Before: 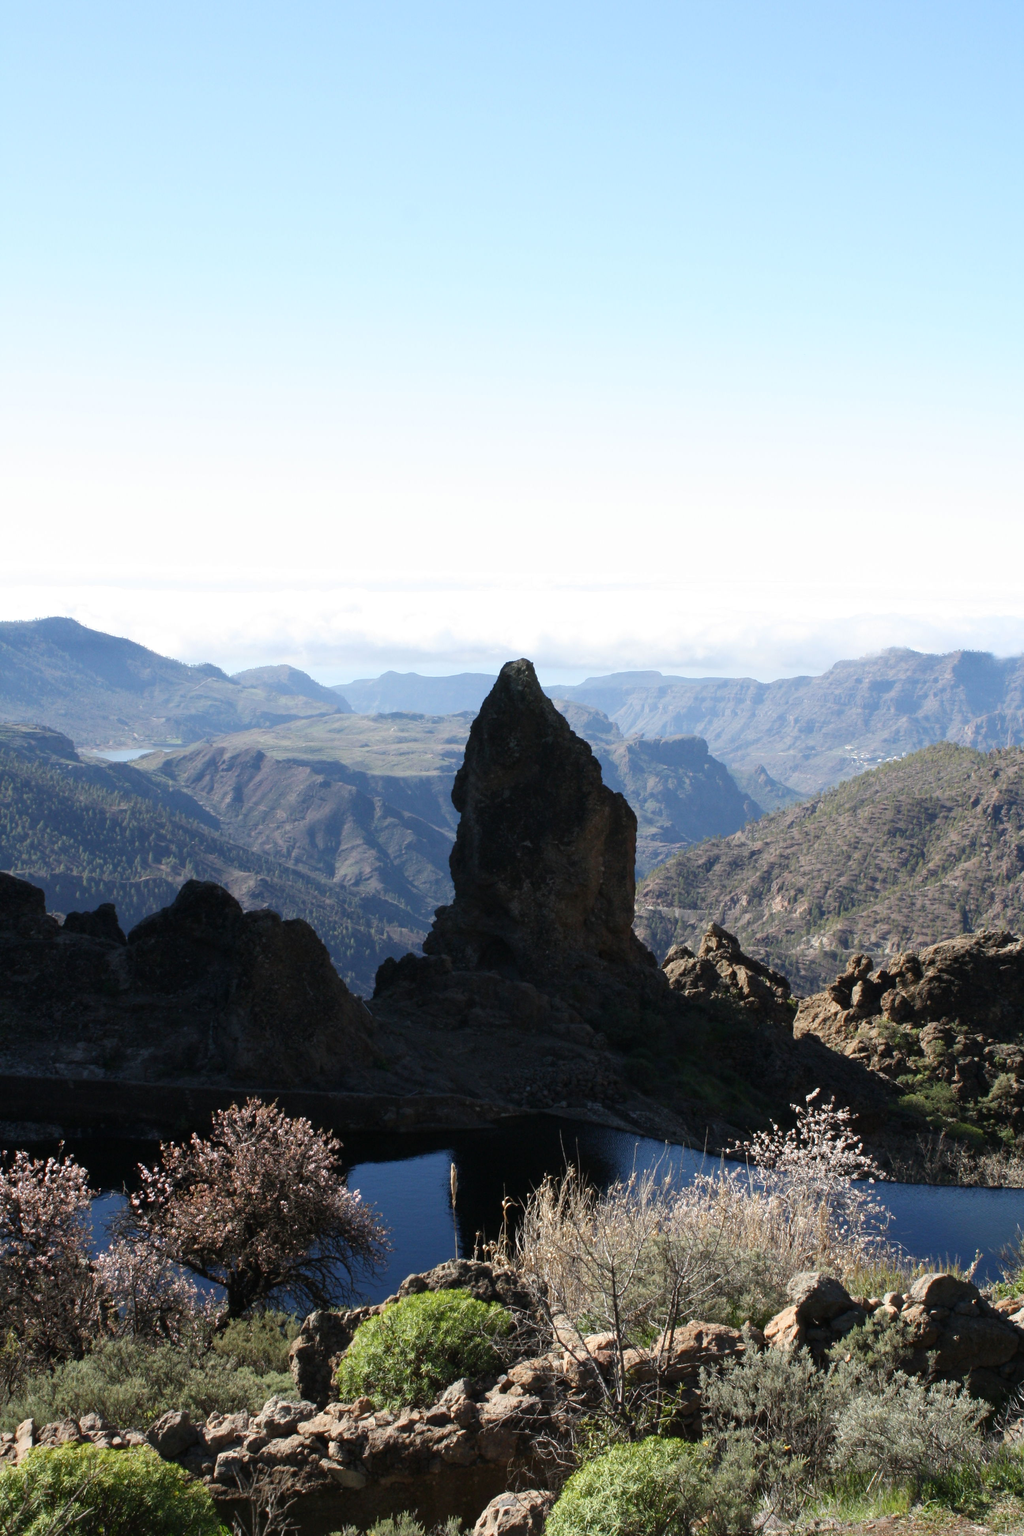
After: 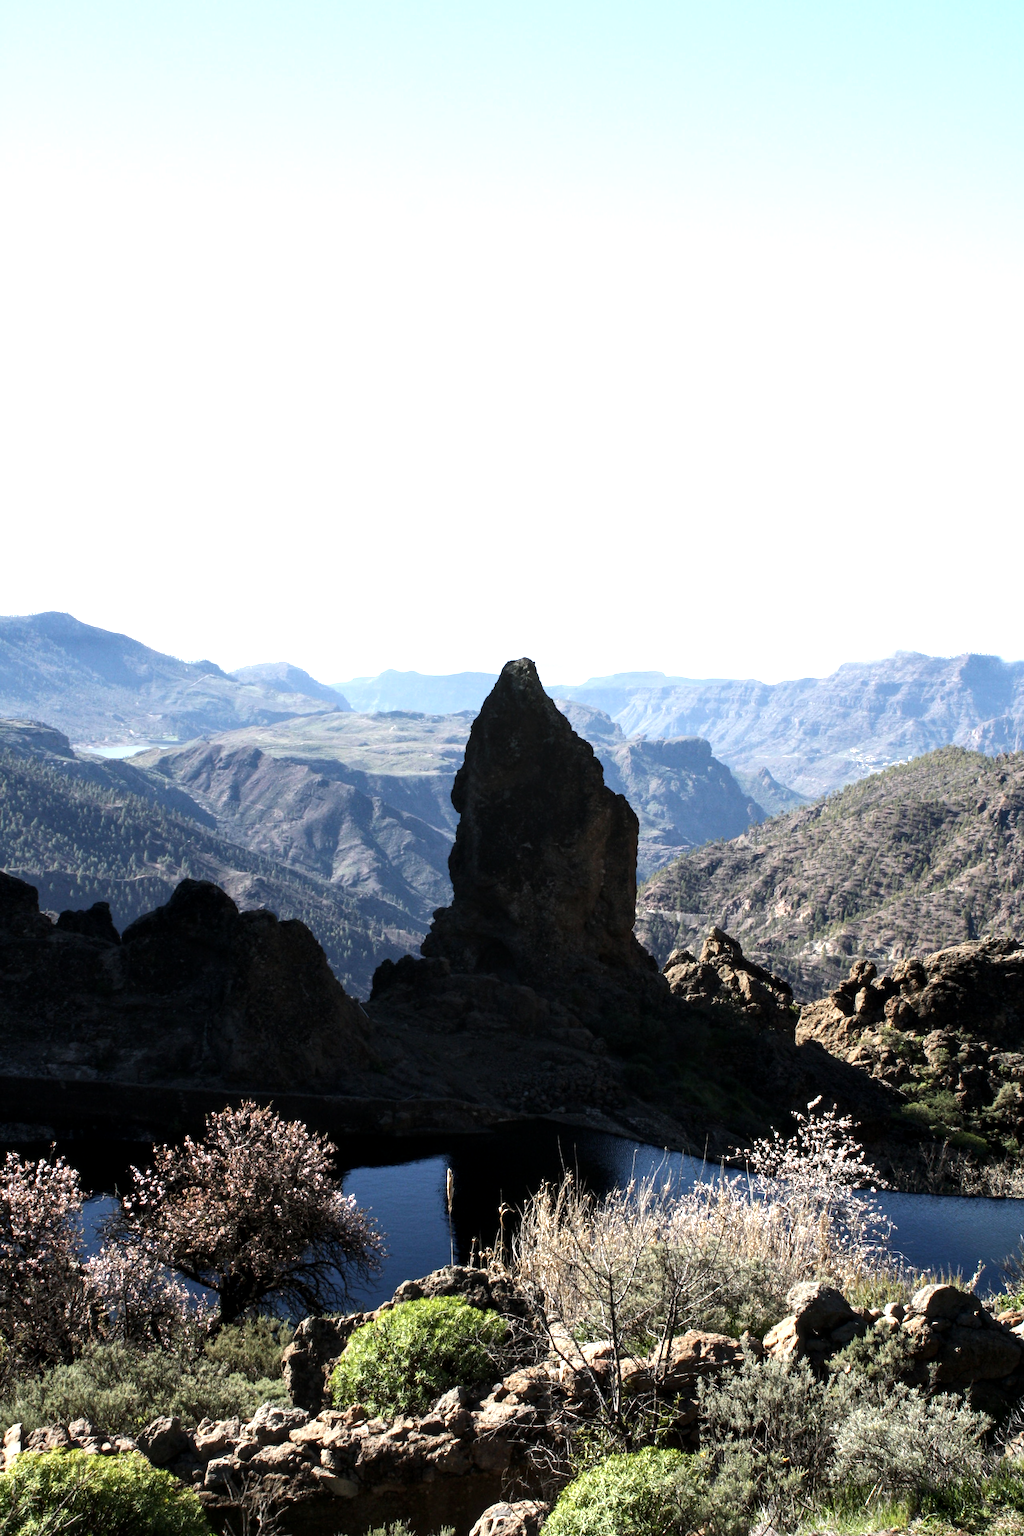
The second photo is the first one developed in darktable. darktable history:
crop and rotate: angle -0.5°
local contrast: highlights 83%, shadows 81%
tone equalizer: -8 EV -0.75 EV, -7 EV -0.7 EV, -6 EV -0.6 EV, -5 EV -0.4 EV, -3 EV 0.4 EV, -2 EV 0.6 EV, -1 EV 0.7 EV, +0 EV 0.75 EV, edges refinement/feathering 500, mask exposure compensation -1.57 EV, preserve details no
